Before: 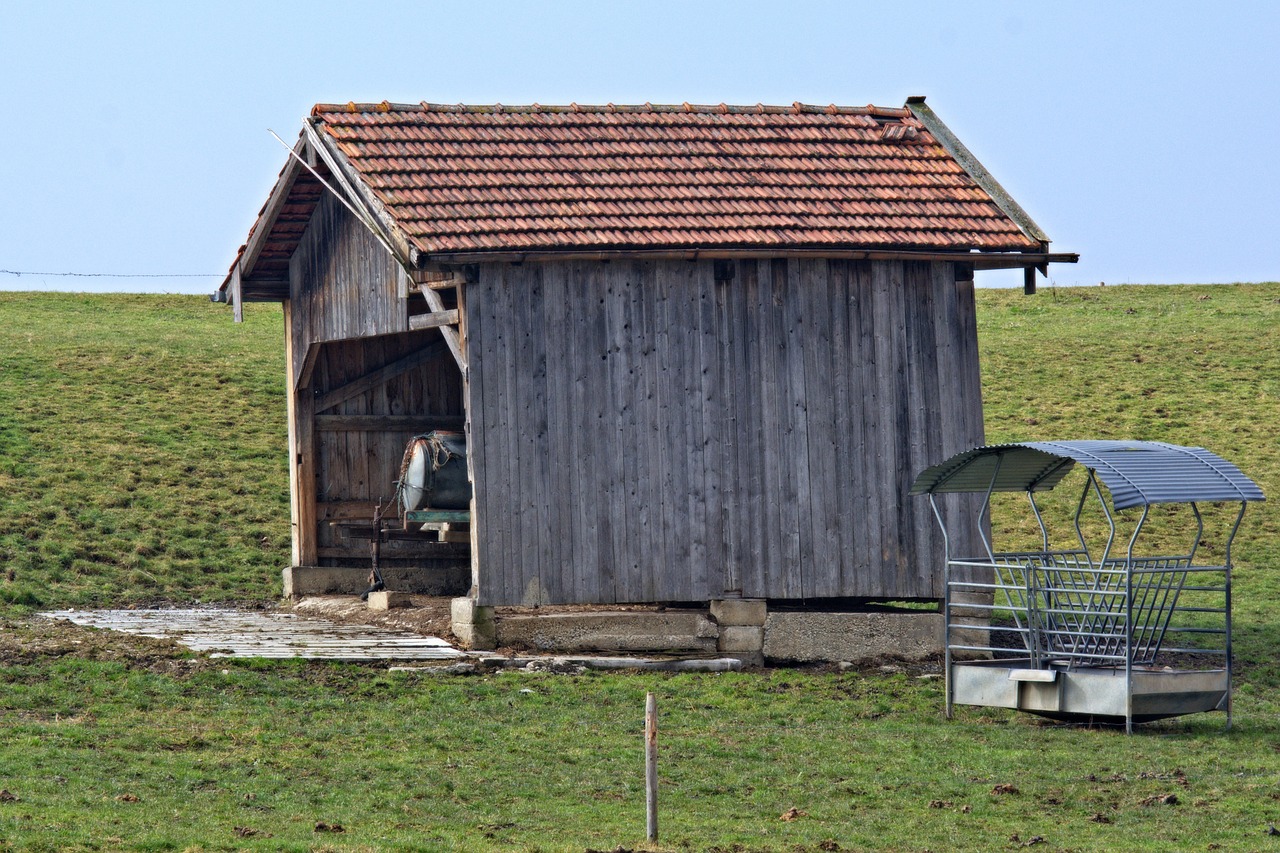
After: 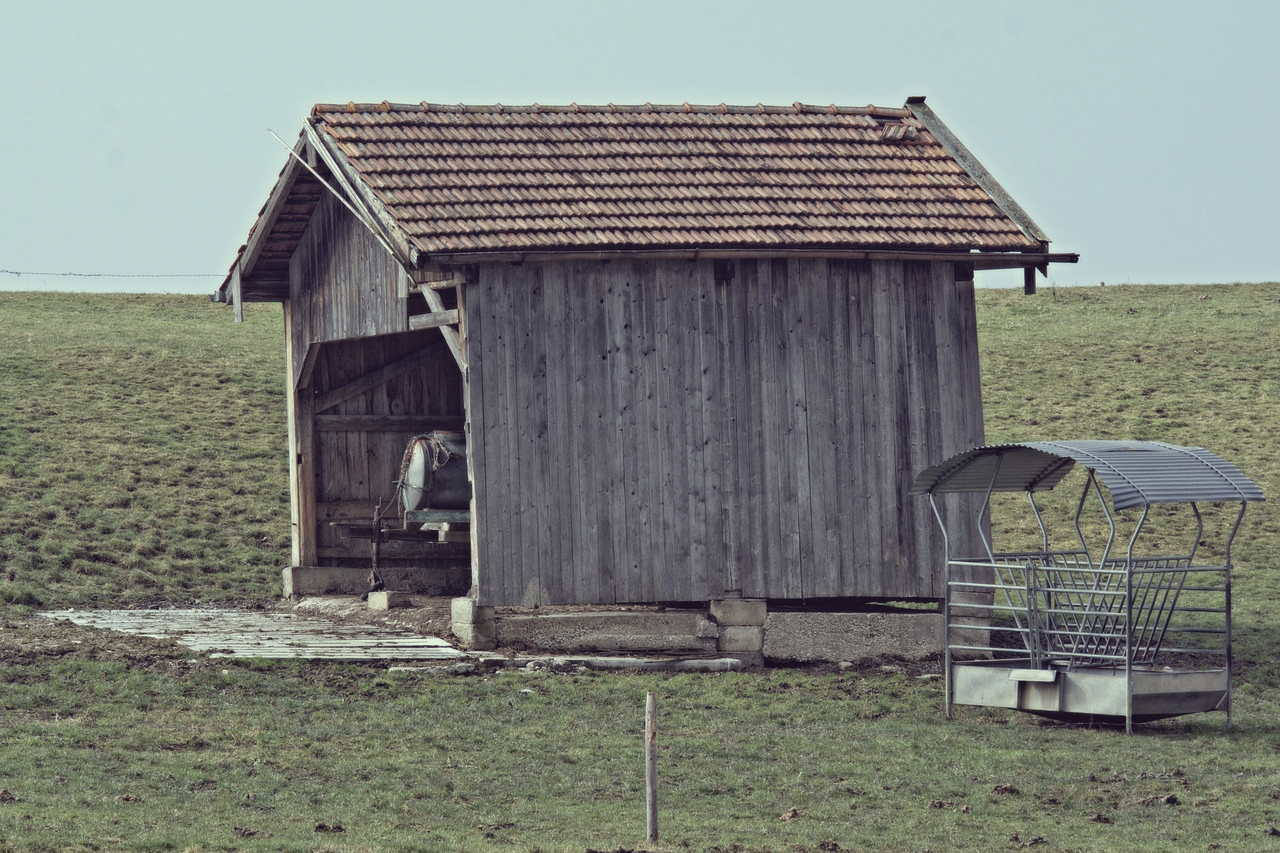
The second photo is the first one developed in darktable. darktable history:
color correction: highlights a* -20.17, highlights b* 20.27, shadows a* 20.03, shadows b* -20.46, saturation 0.43
contrast brightness saturation: contrast -0.11
